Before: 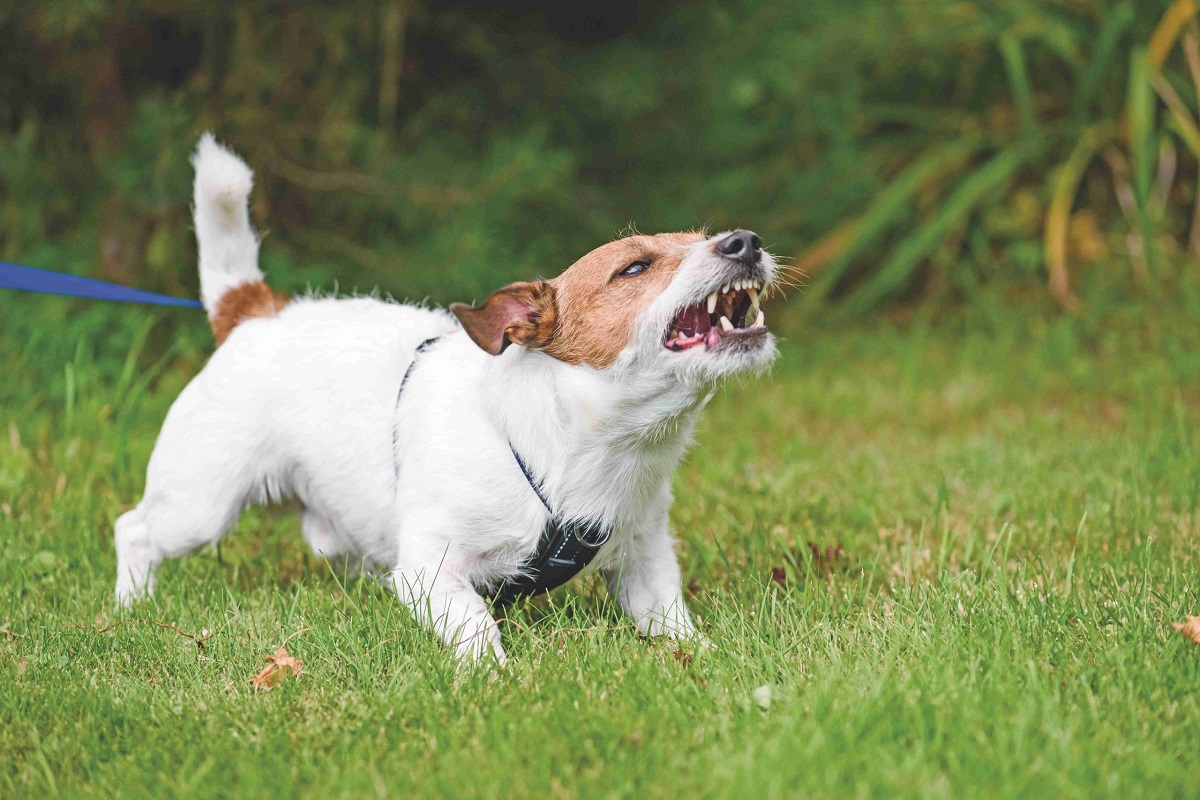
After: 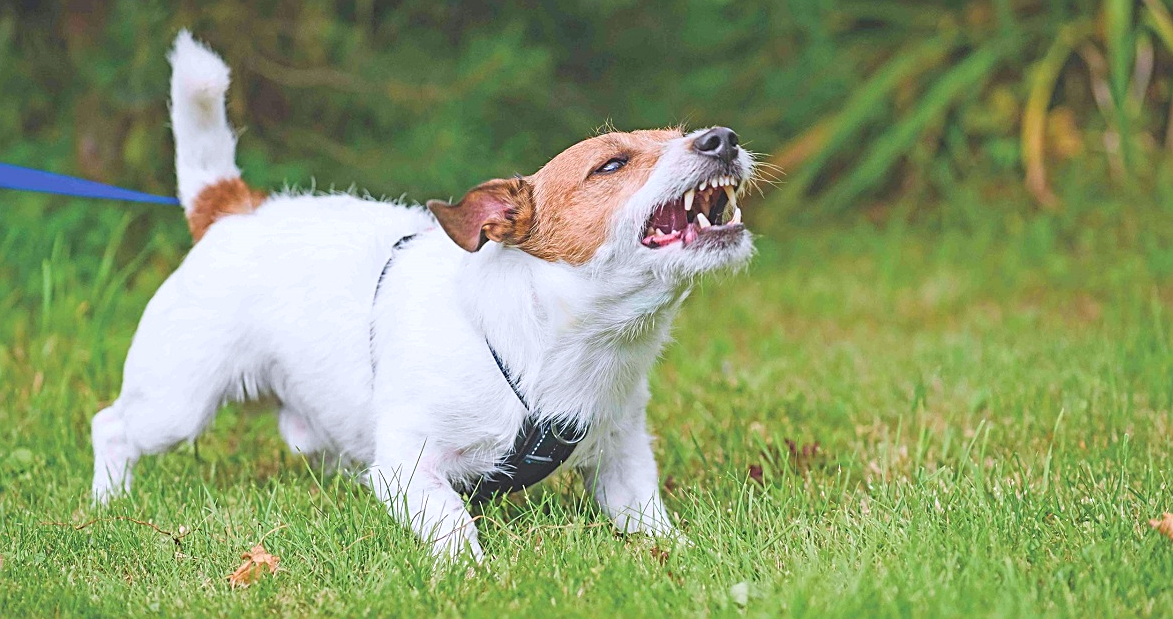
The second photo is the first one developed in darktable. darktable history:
sharpen: on, module defaults
contrast brightness saturation: brightness 0.091, saturation 0.192
color calibration: illuminant as shot in camera, x 0.358, y 0.373, temperature 4628.91 K, gamut compression 1.71
tone equalizer: -7 EV 0.22 EV, -6 EV 0.146 EV, -5 EV 0.08 EV, -4 EV 0.068 EV, -2 EV -0.015 EV, -1 EV -0.04 EV, +0 EV -0.044 EV
crop and rotate: left 1.962%, top 12.957%, right 0.254%, bottom 9.616%
